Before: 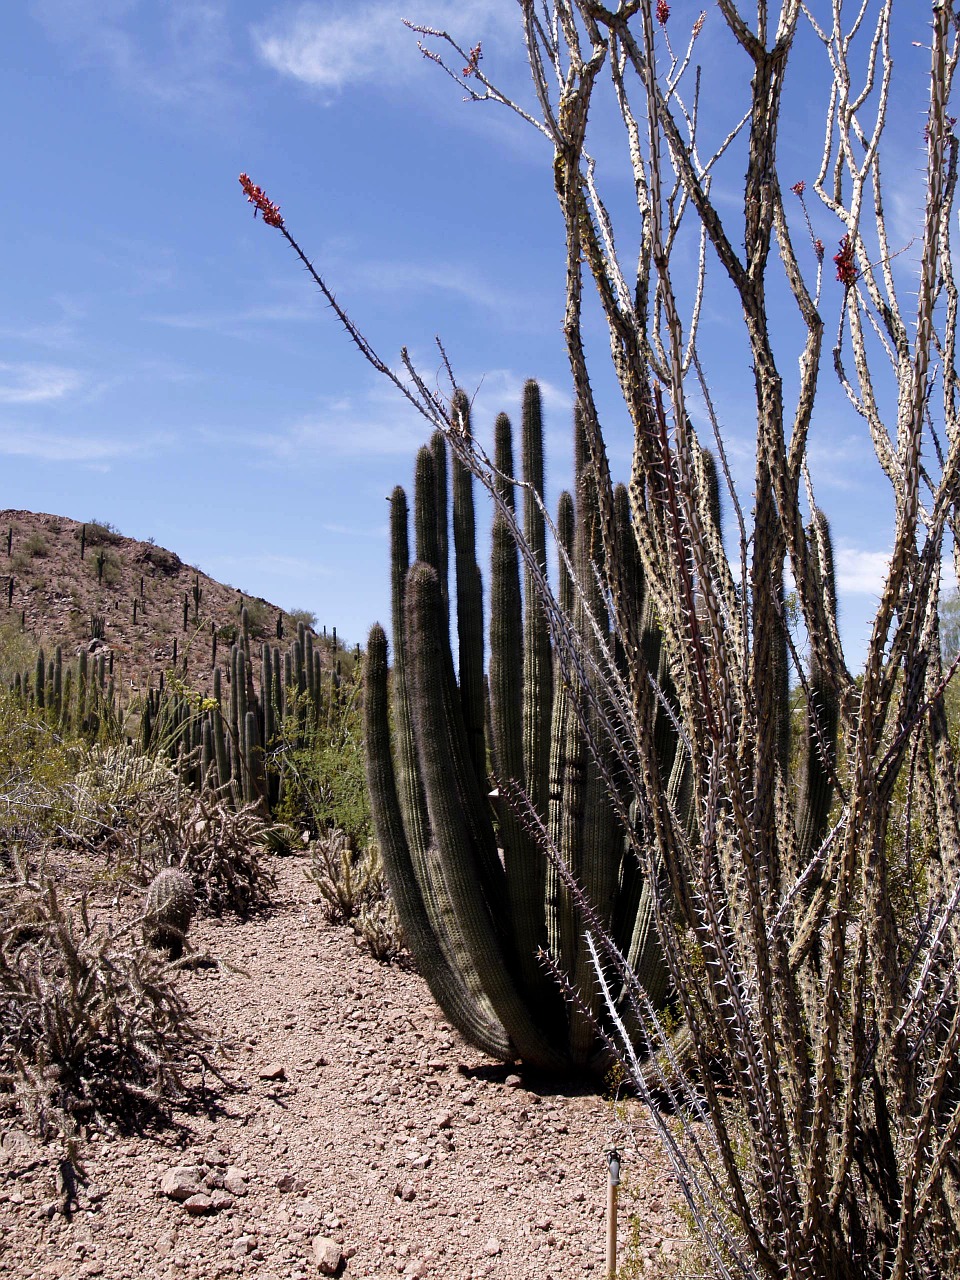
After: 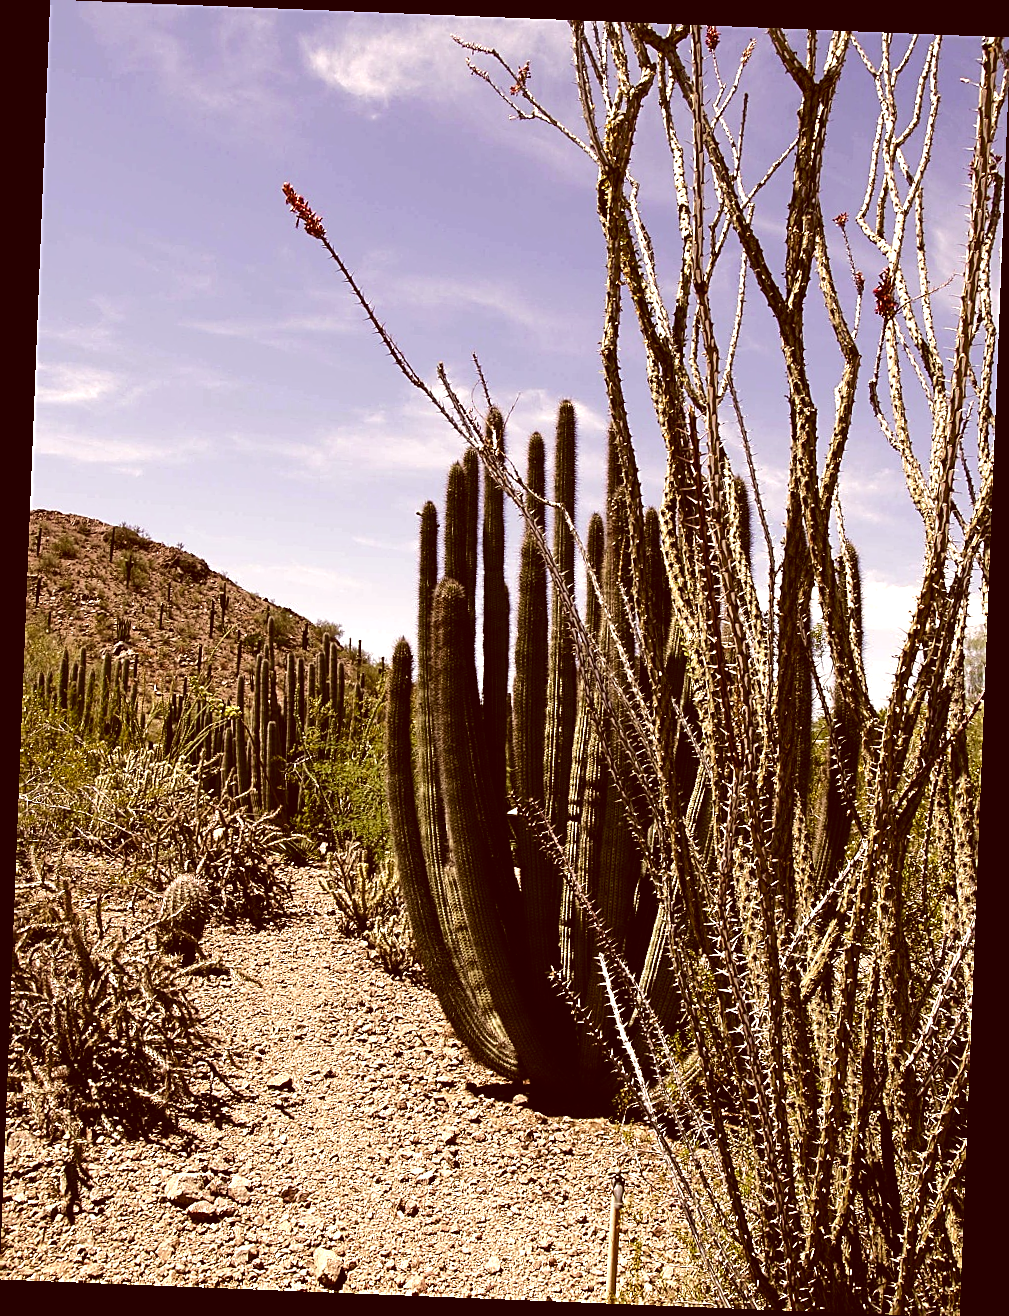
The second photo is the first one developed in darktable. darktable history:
sharpen: on, module defaults
rotate and perspective: rotation 2.27°, automatic cropping off
color balance rgb: shadows lift › chroma 2%, shadows lift › hue 135.47°, highlights gain › chroma 2%, highlights gain › hue 291.01°, global offset › luminance 0.5%, perceptual saturation grading › global saturation -10.8%, perceptual saturation grading › highlights -26.83%, perceptual saturation grading › shadows 21.25%, perceptual brilliance grading › highlights 17.77%, perceptual brilliance grading › mid-tones 31.71%, perceptual brilliance grading › shadows -31.01%, global vibrance 24.91%
color correction: highlights a* 1.12, highlights b* 24.26, shadows a* 15.58, shadows b* 24.26
